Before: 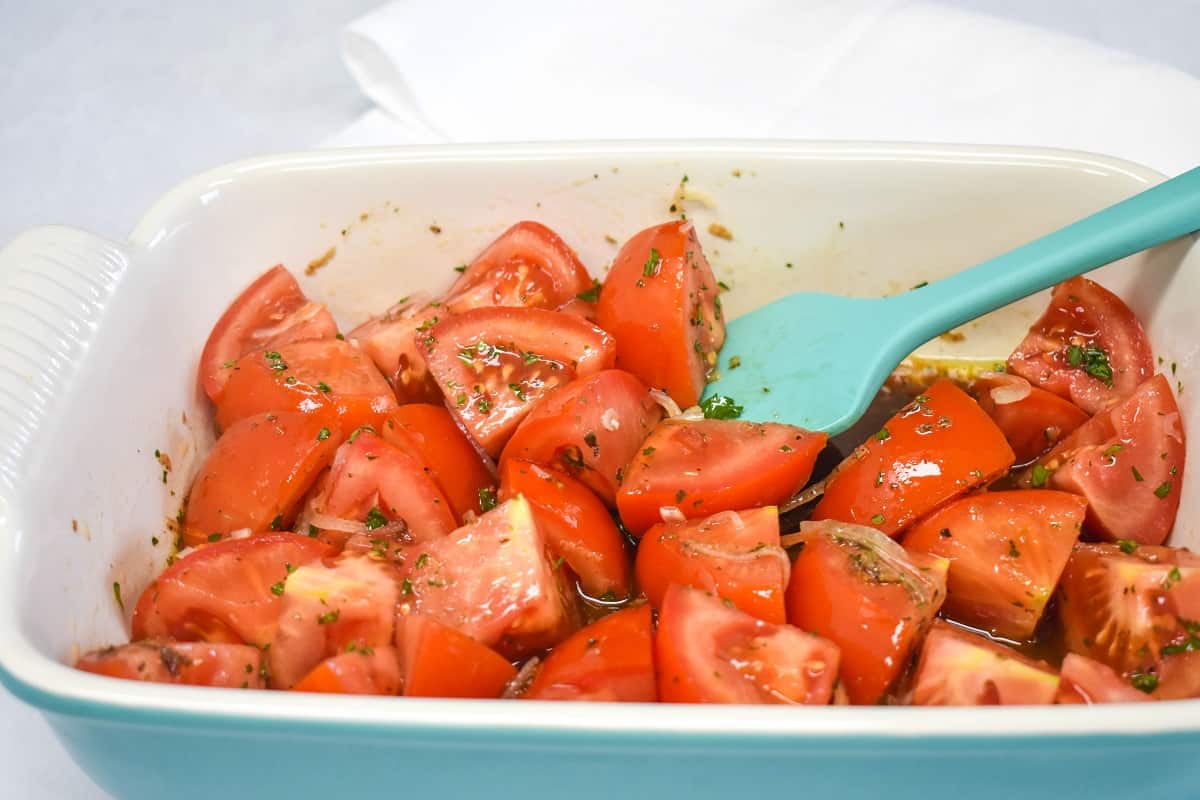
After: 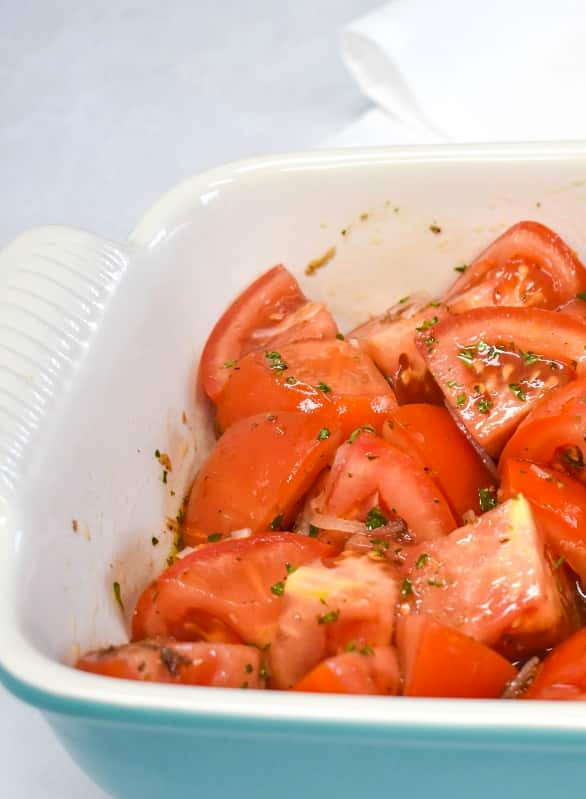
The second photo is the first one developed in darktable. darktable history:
crop and rotate: left 0.03%, top 0%, right 51.055%
haze removal: adaptive false
